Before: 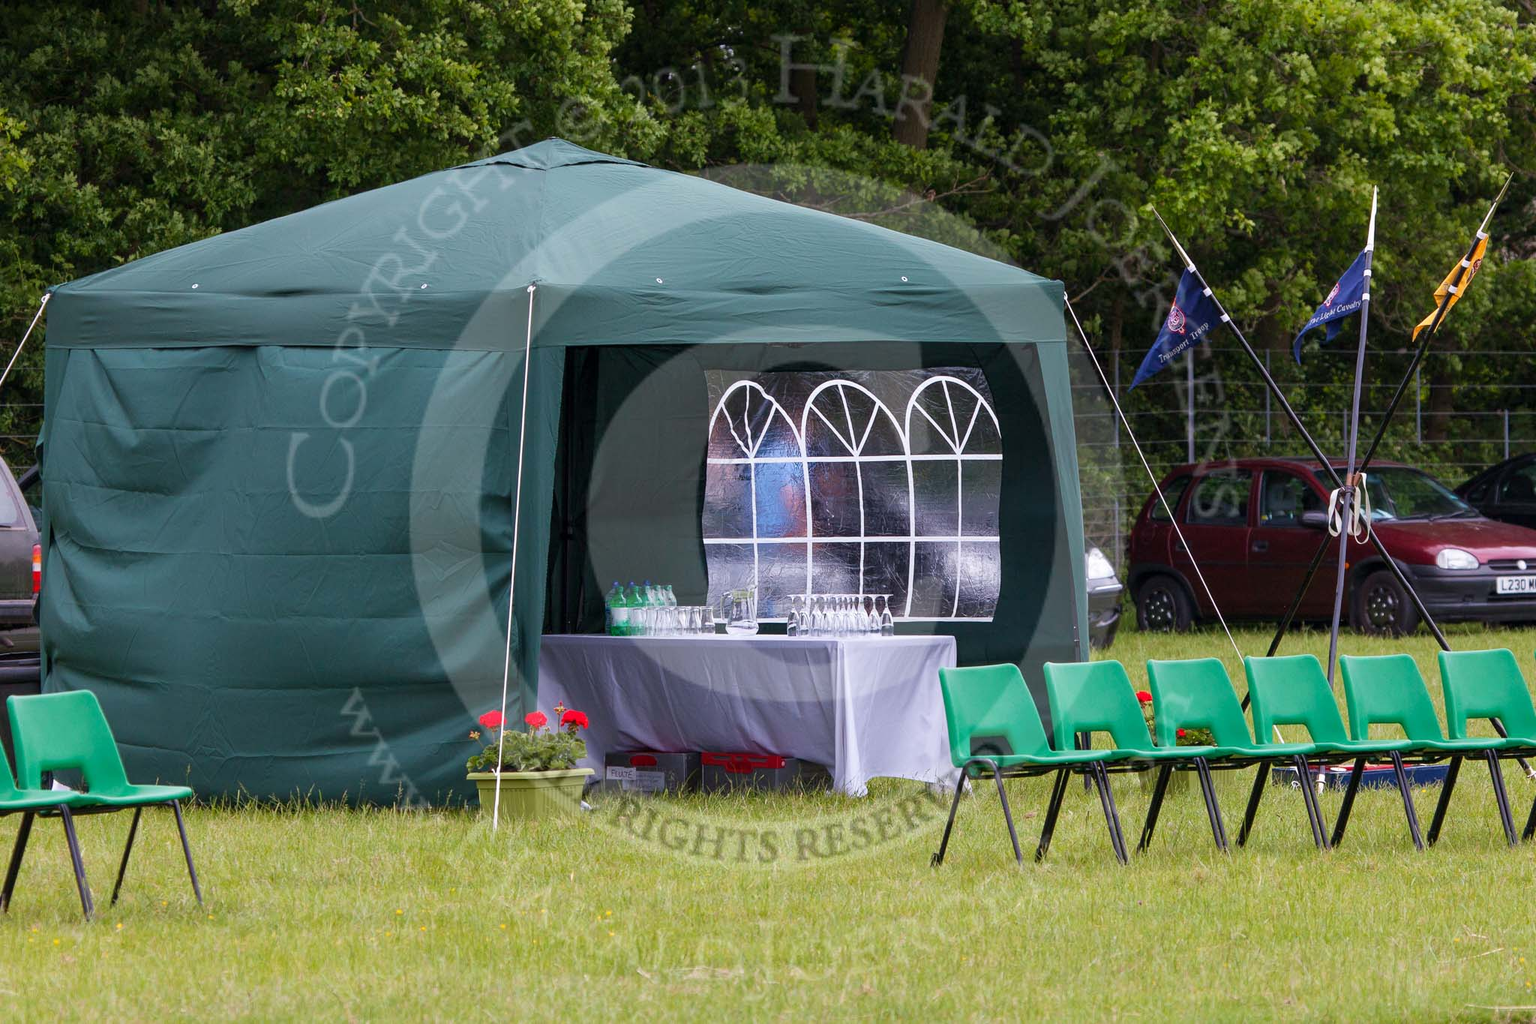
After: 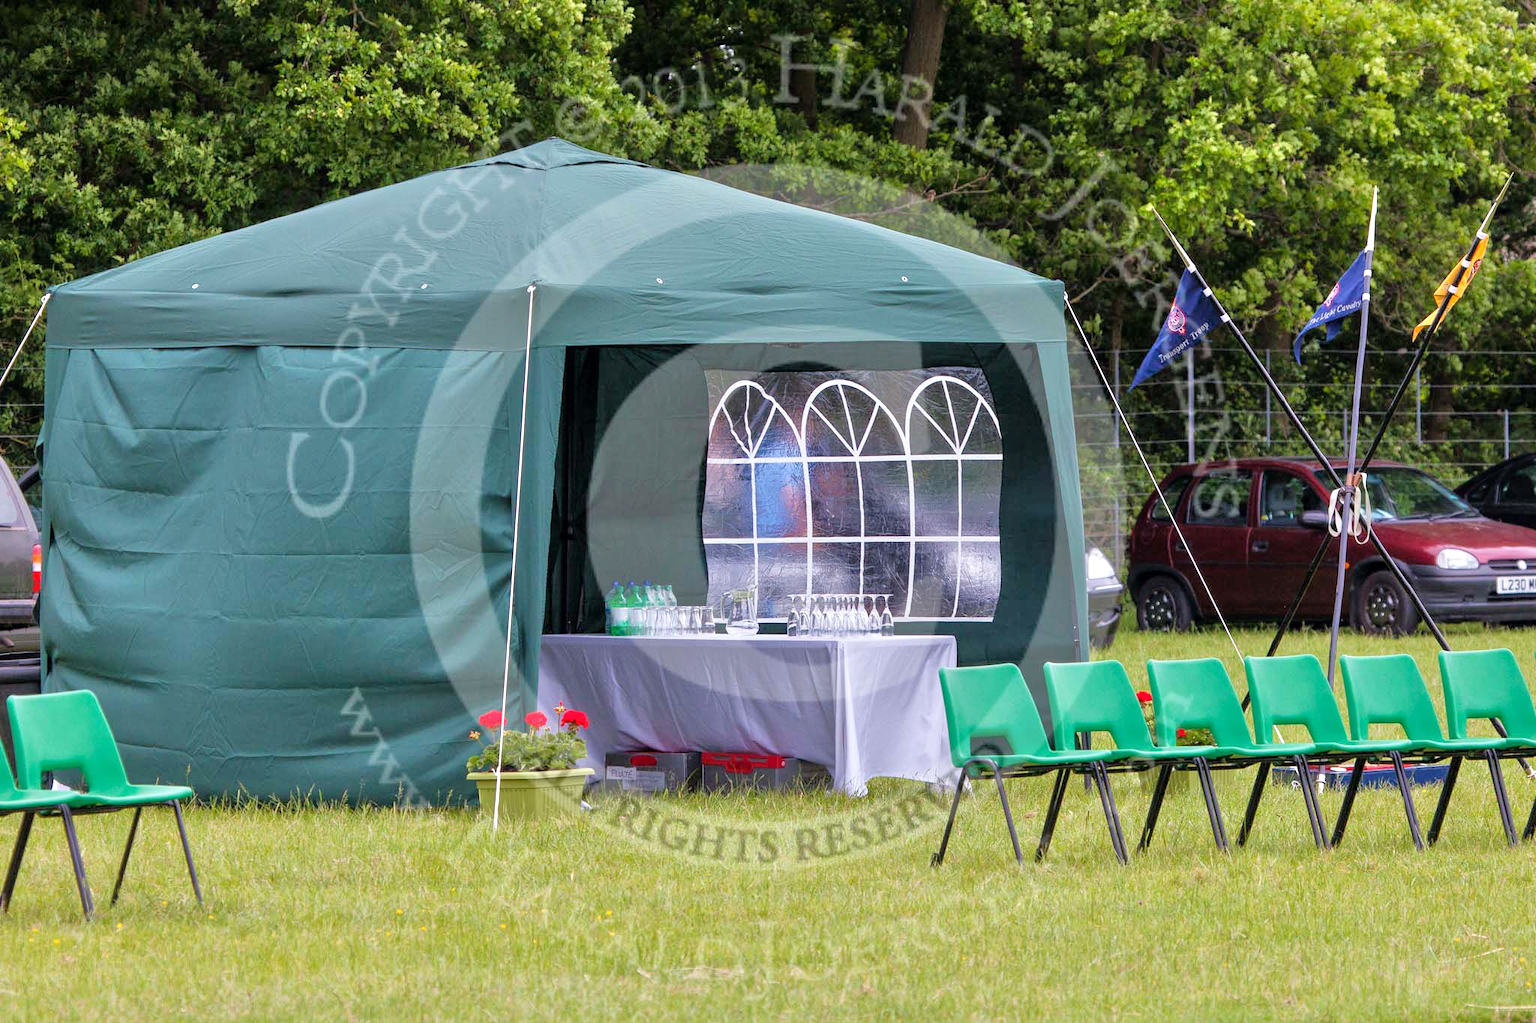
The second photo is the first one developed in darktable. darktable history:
local contrast: mode bilateral grid, contrast 10, coarseness 26, detail 115%, midtone range 0.2
tone equalizer: -7 EV 0.149 EV, -6 EV 0.599 EV, -5 EV 1.11 EV, -4 EV 1.32 EV, -3 EV 1.14 EV, -2 EV 0.6 EV, -1 EV 0.158 EV, mask exposure compensation -0.512 EV
